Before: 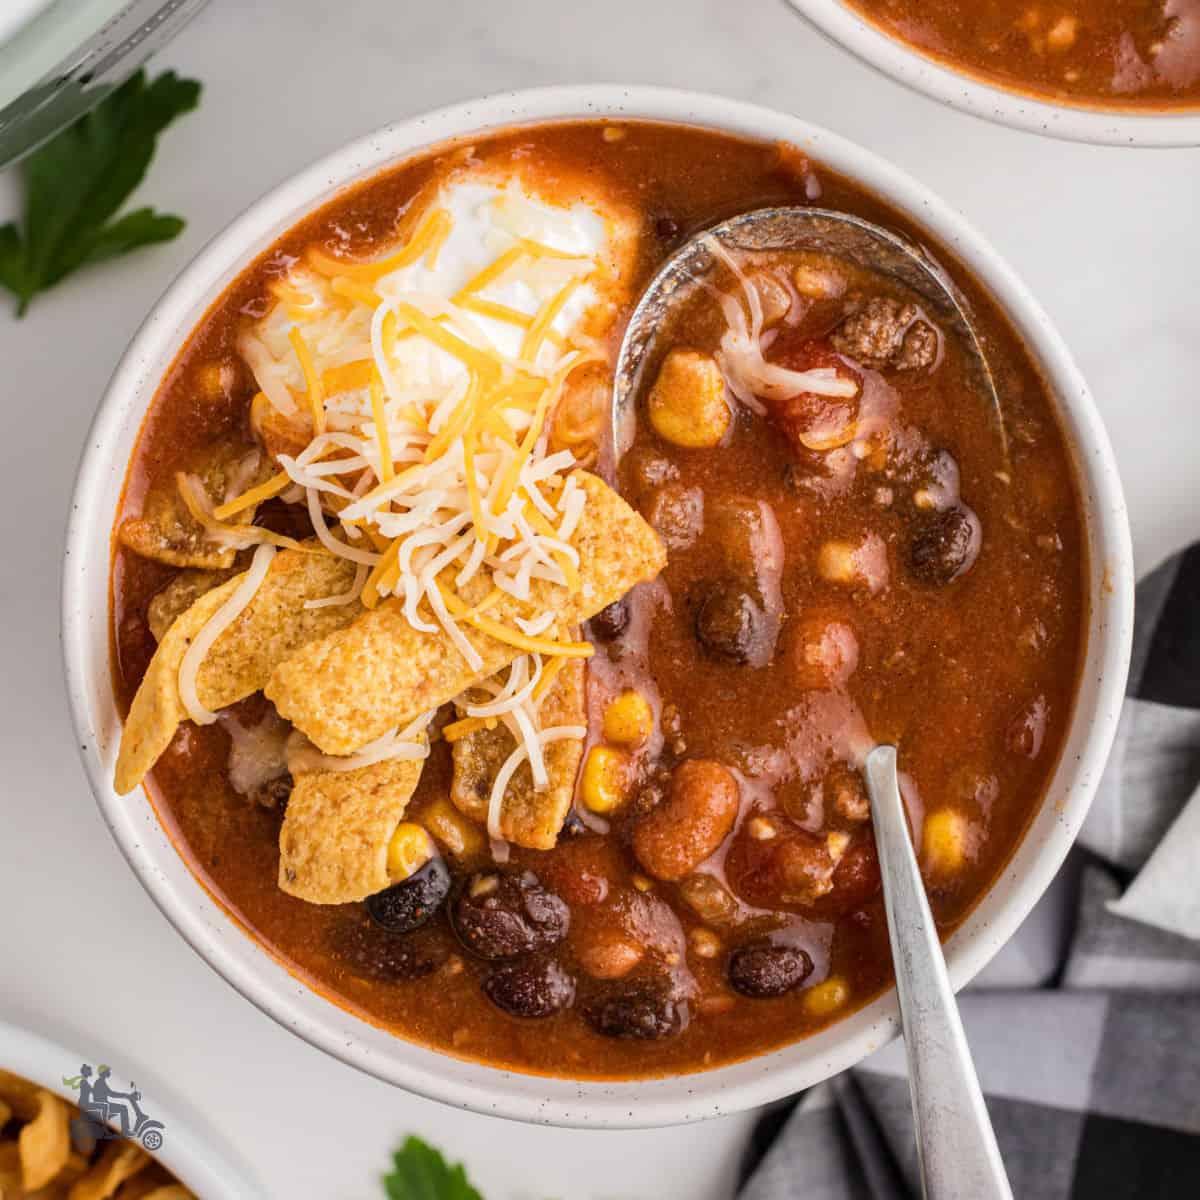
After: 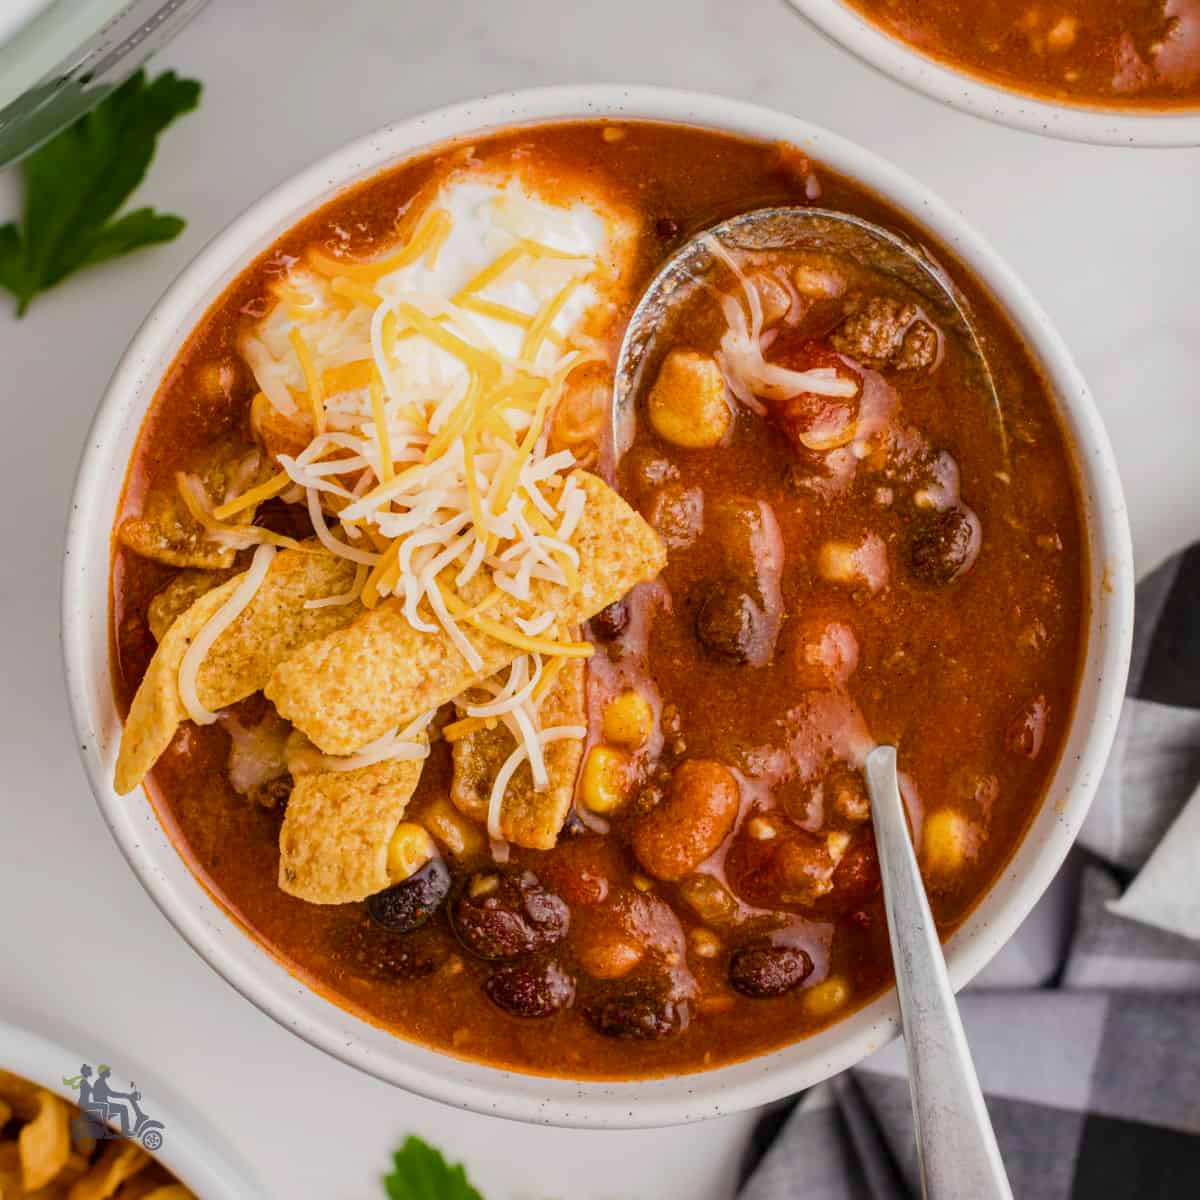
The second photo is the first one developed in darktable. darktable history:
color balance rgb: shadows lift › chroma 0.873%, shadows lift › hue 111.84°, perceptual saturation grading › global saturation 20%, perceptual saturation grading › highlights -24.818%, perceptual saturation grading › shadows 49.225%, contrast -9.693%
